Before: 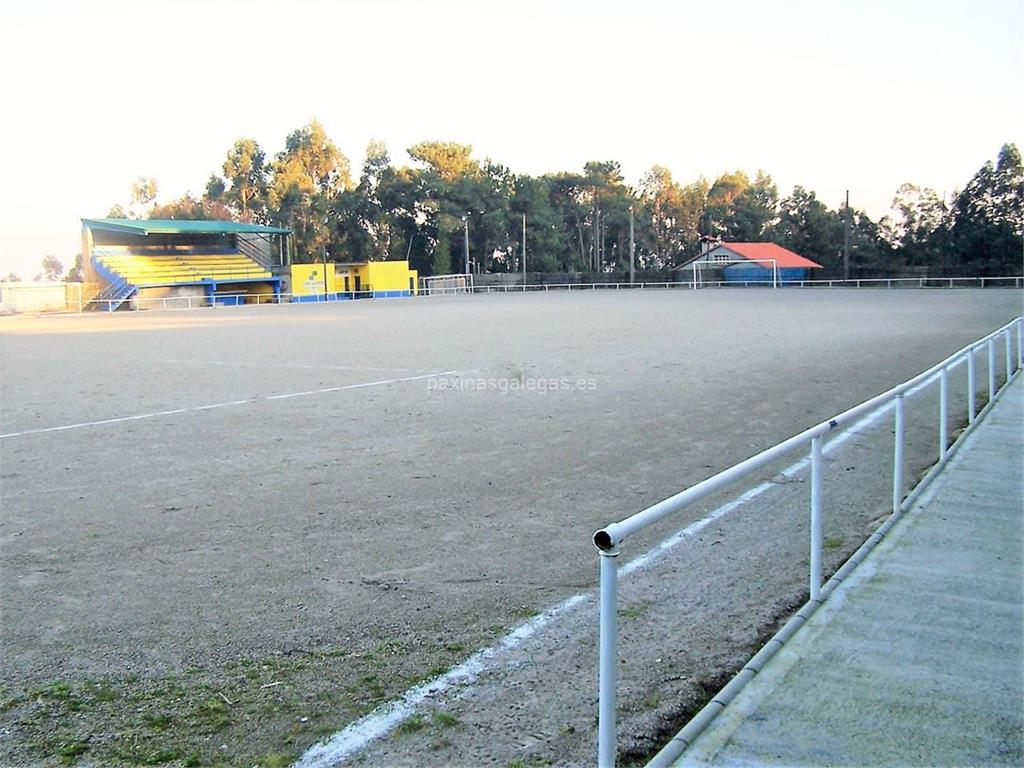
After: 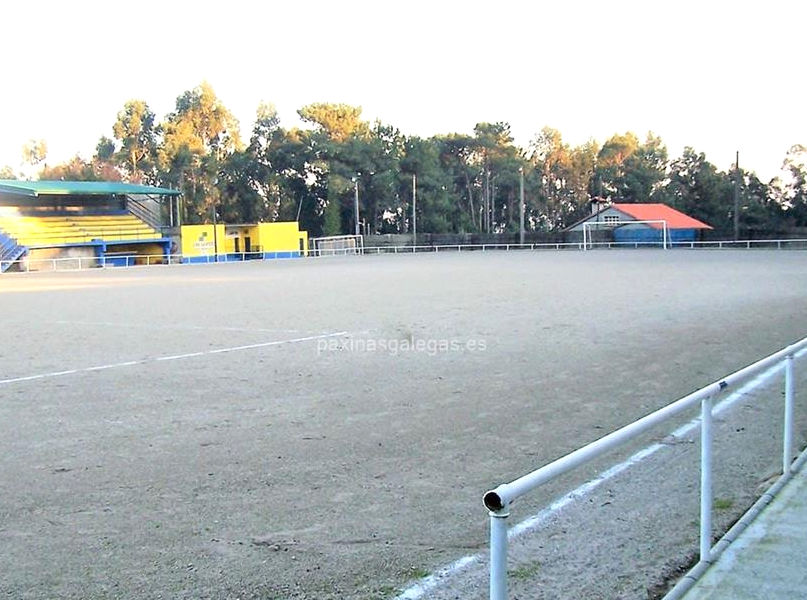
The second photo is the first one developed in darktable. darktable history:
exposure: black level correction 0, exposure 0.2 EV, compensate exposure bias true, compensate highlight preservation false
crop and rotate: left 10.77%, top 5.1%, right 10.41%, bottom 16.76%
